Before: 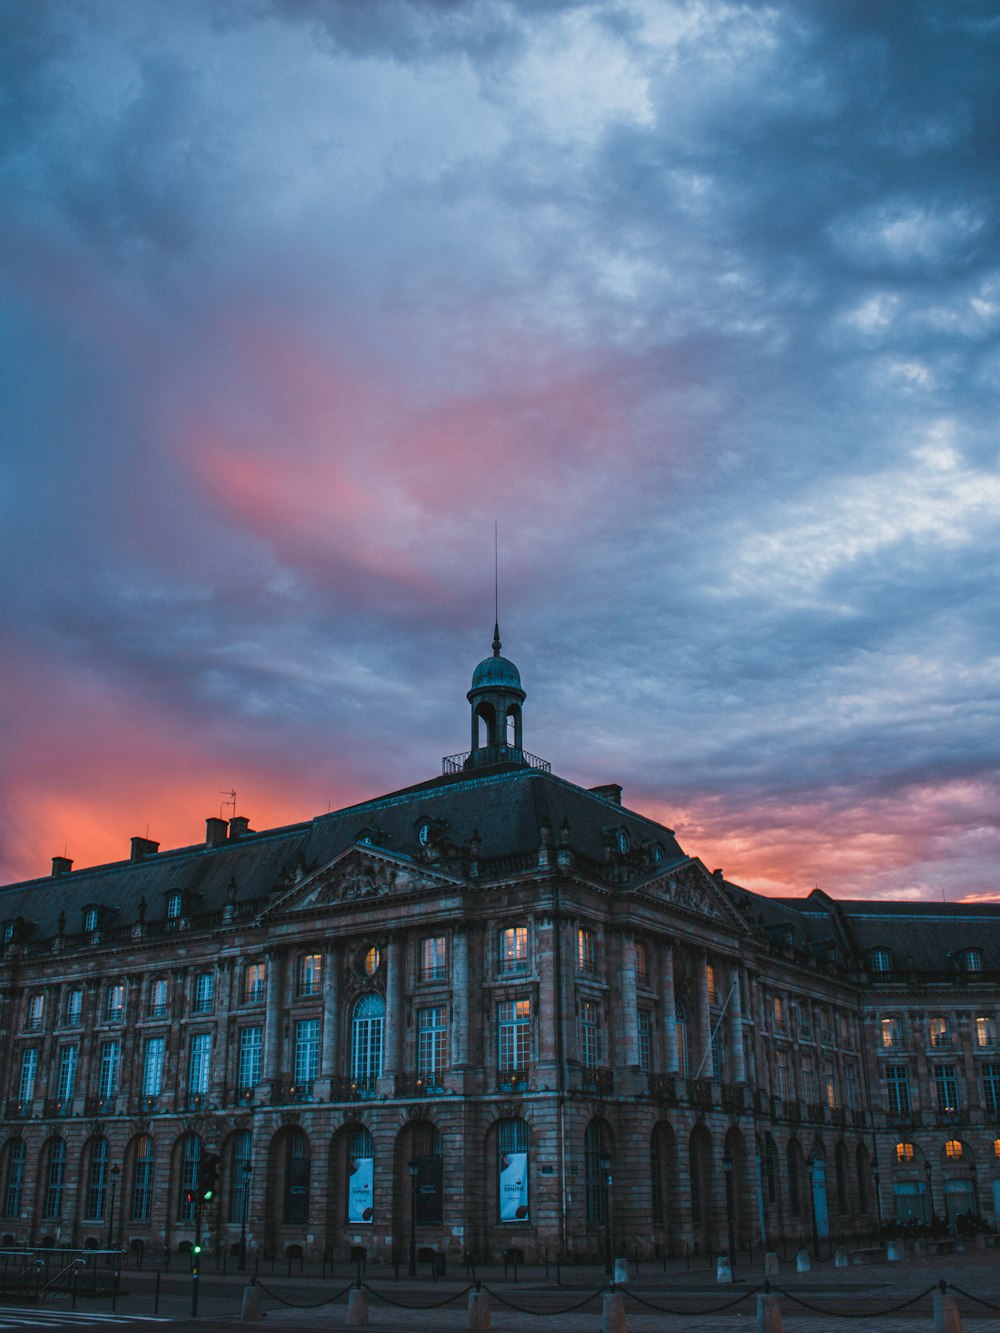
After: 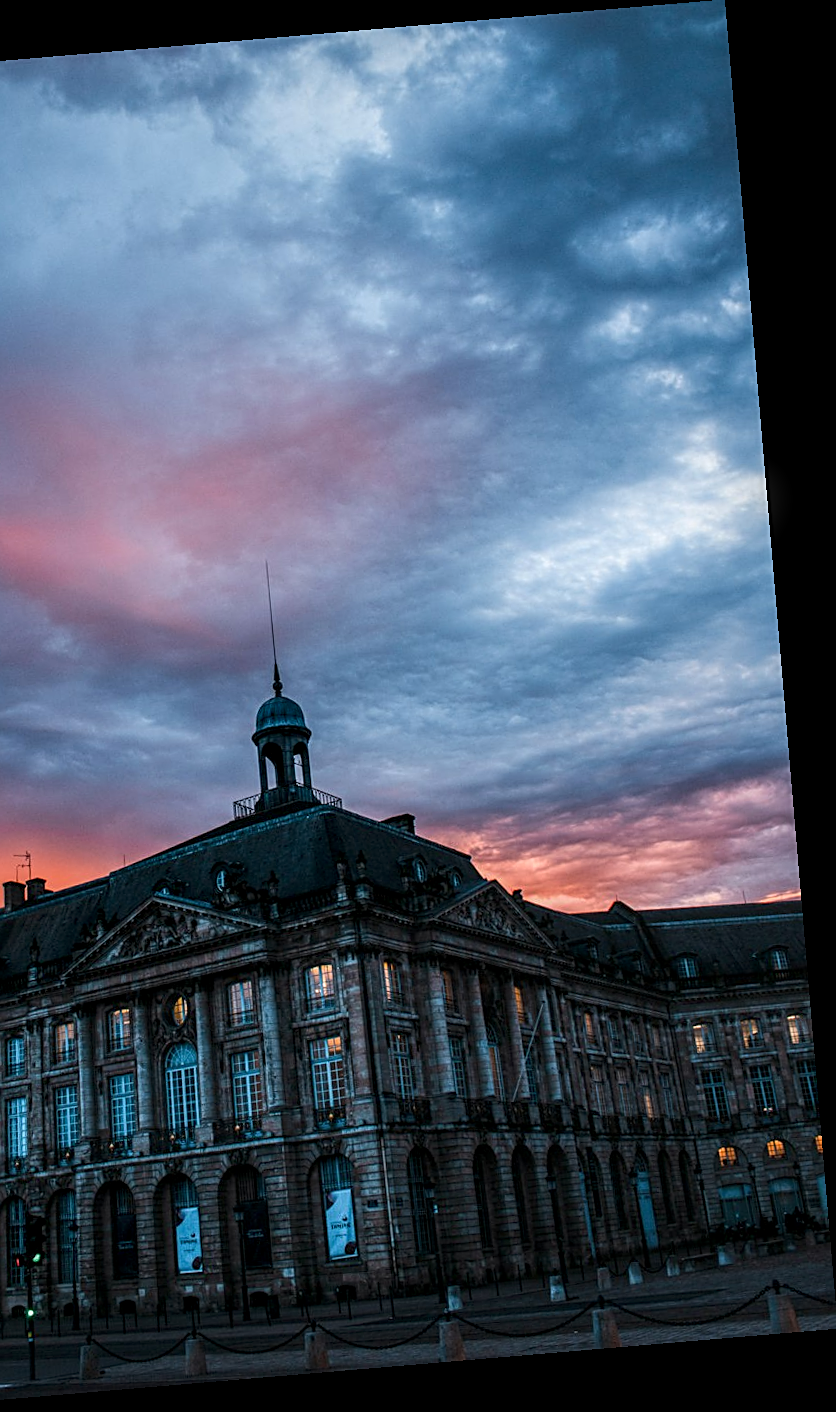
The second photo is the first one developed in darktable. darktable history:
exposure: black level correction 0.006, exposure -0.226 EV, compensate highlight preservation false
bloom: size 5%, threshold 95%, strength 15%
local contrast: detail 130%
sharpen: on, module defaults
tone equalizer: -8 EV -0.417 EV, -7 EV -0.389 EV, -6 EV -0.333 EV, -5 EV -0.222 EV, -3 EV 0.222 EV, -2 EV 0.333 EV, -1 EV 0.389 EV, +0 EV 0.417 EV, edges refinement/feathering 500, mask exposure compensation -1.57 EV, preserve details no
crop and rotate: left 24.6%
rotate and perspective: rotation -4.86°, automatic cropping off
